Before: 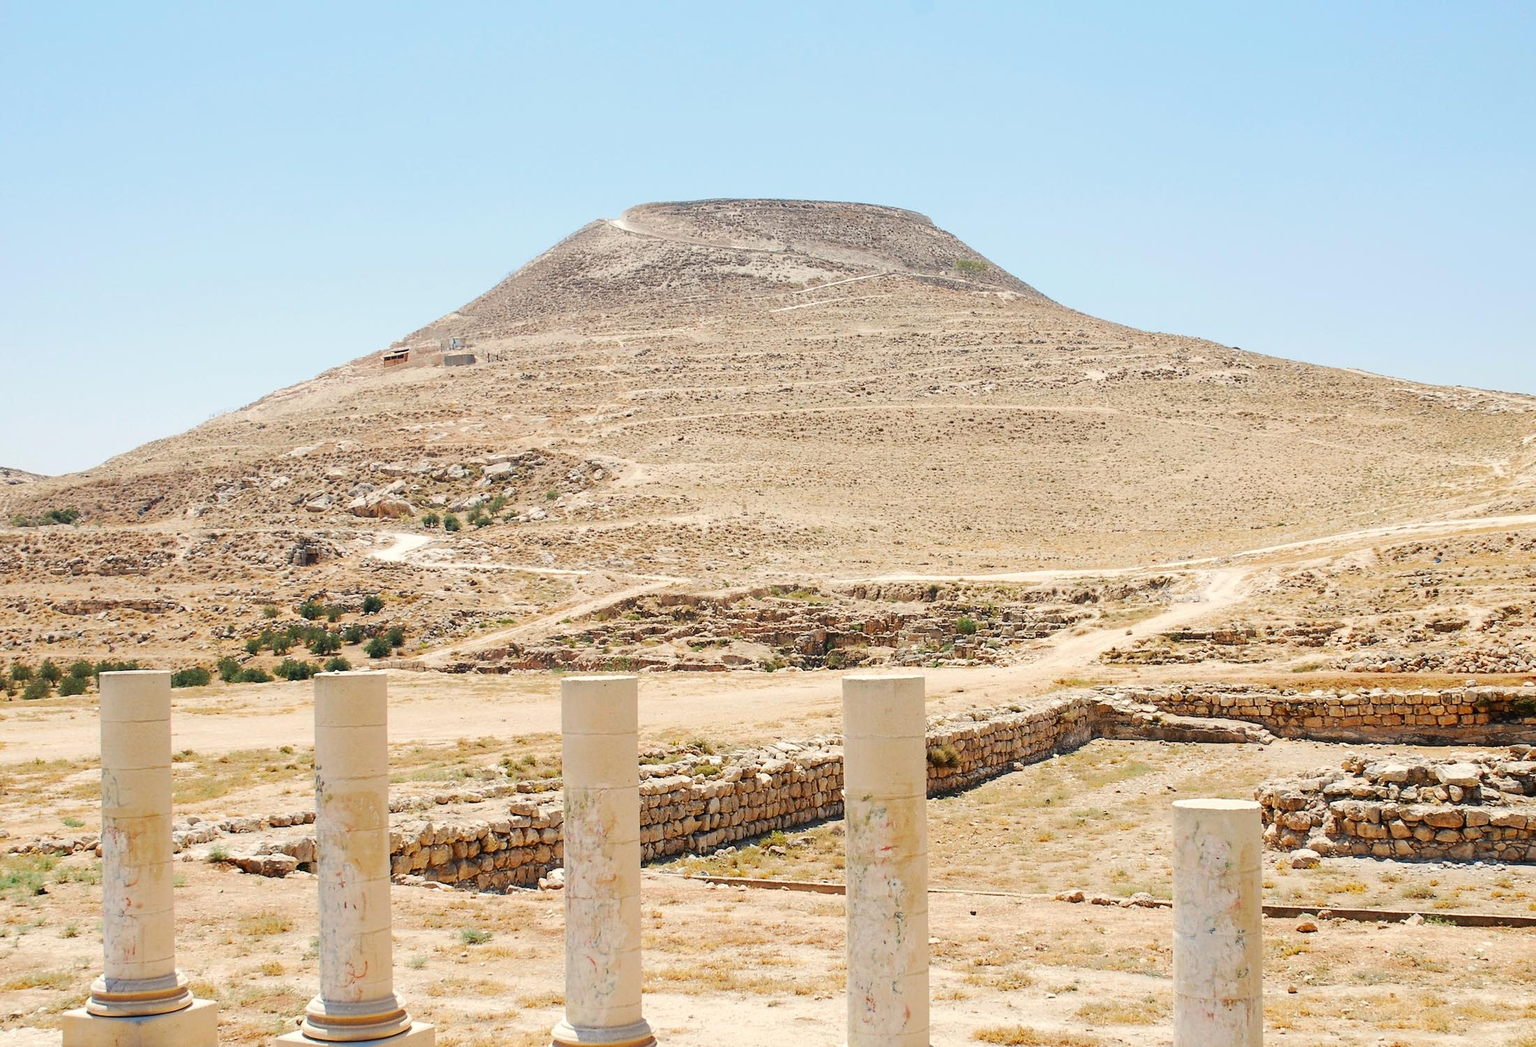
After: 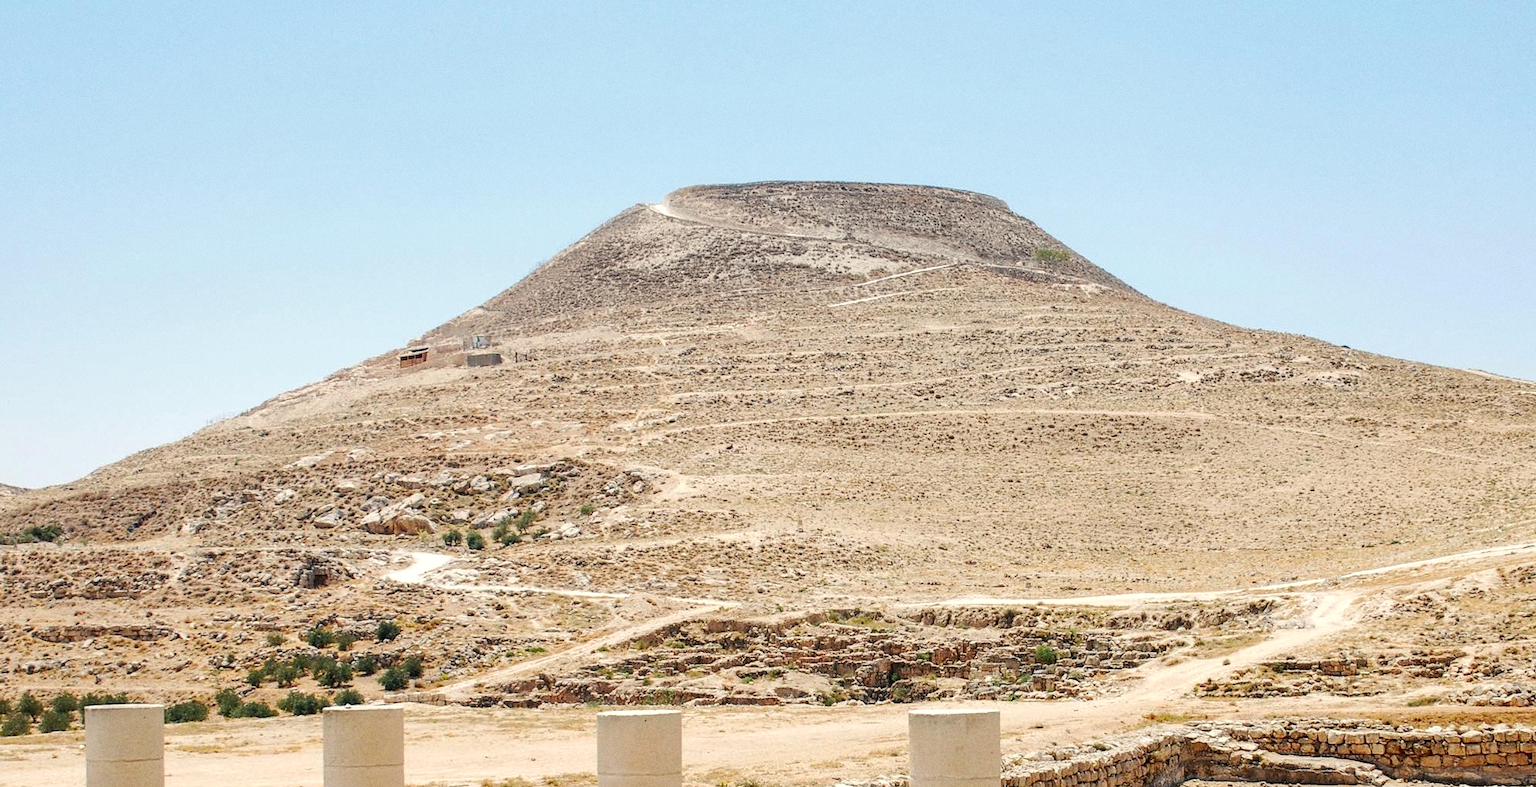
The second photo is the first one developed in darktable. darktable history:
local contrast: detail 130%
grain: coarseness 0.47 ISO
crop: left 1.509%, top 3.452%, right 7.696%, bottom 28.452%
